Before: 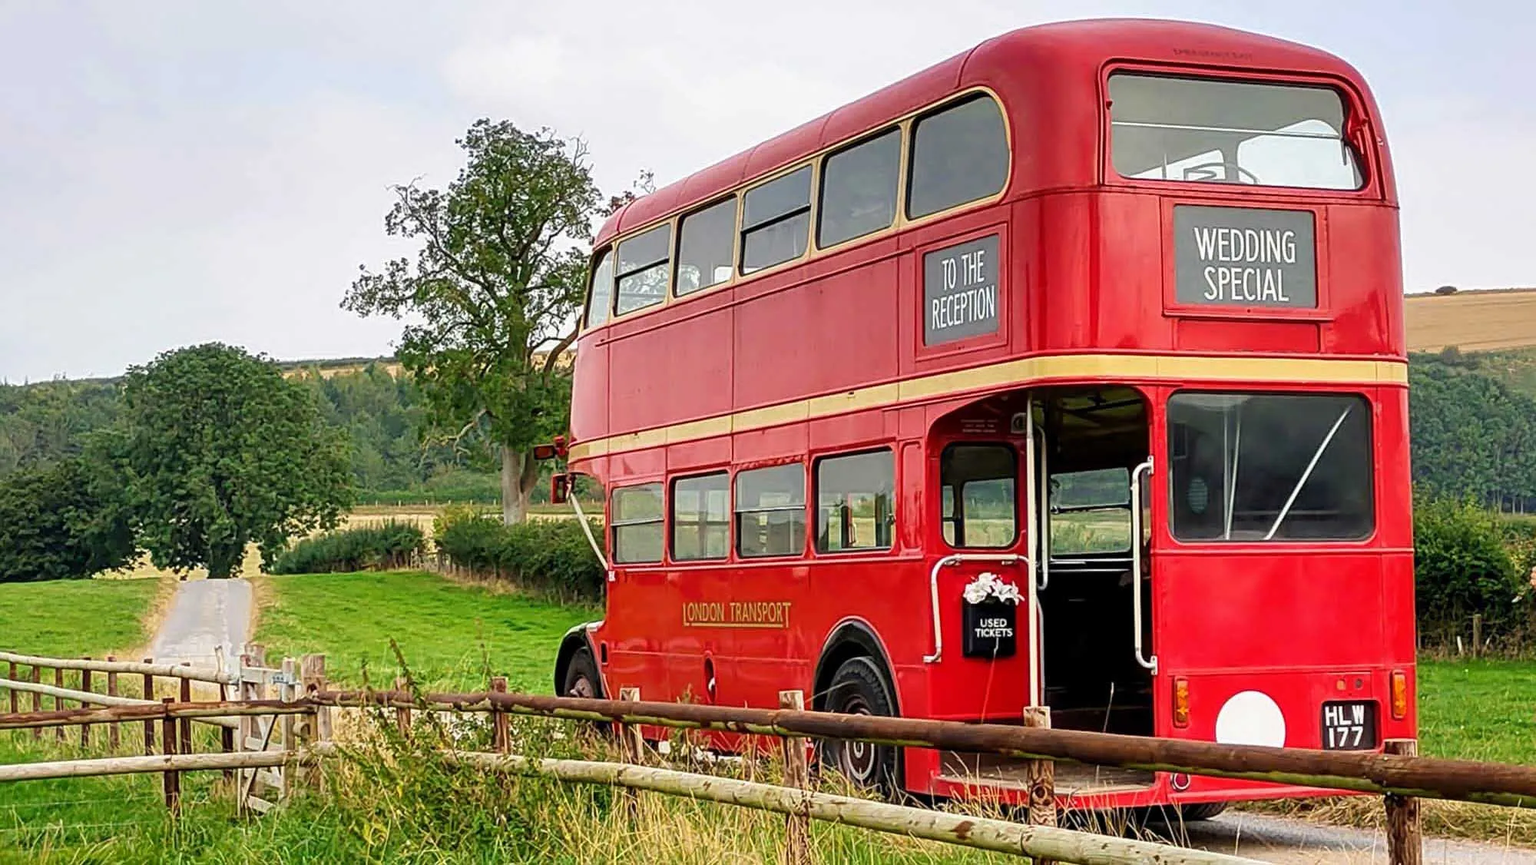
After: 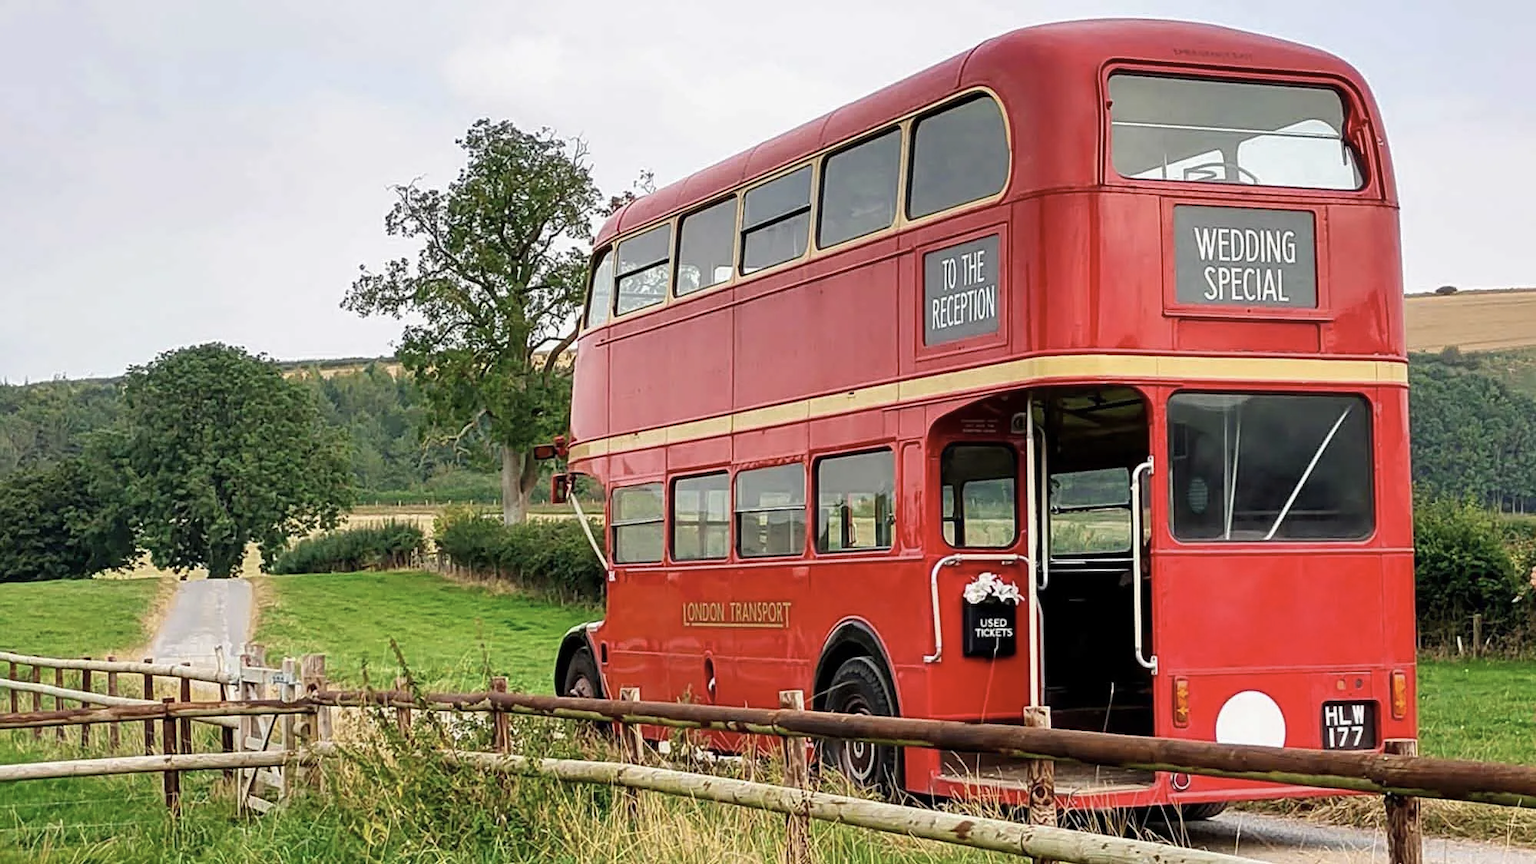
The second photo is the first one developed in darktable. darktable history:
color correction: highlights b* 0.053, saturation 0.797
